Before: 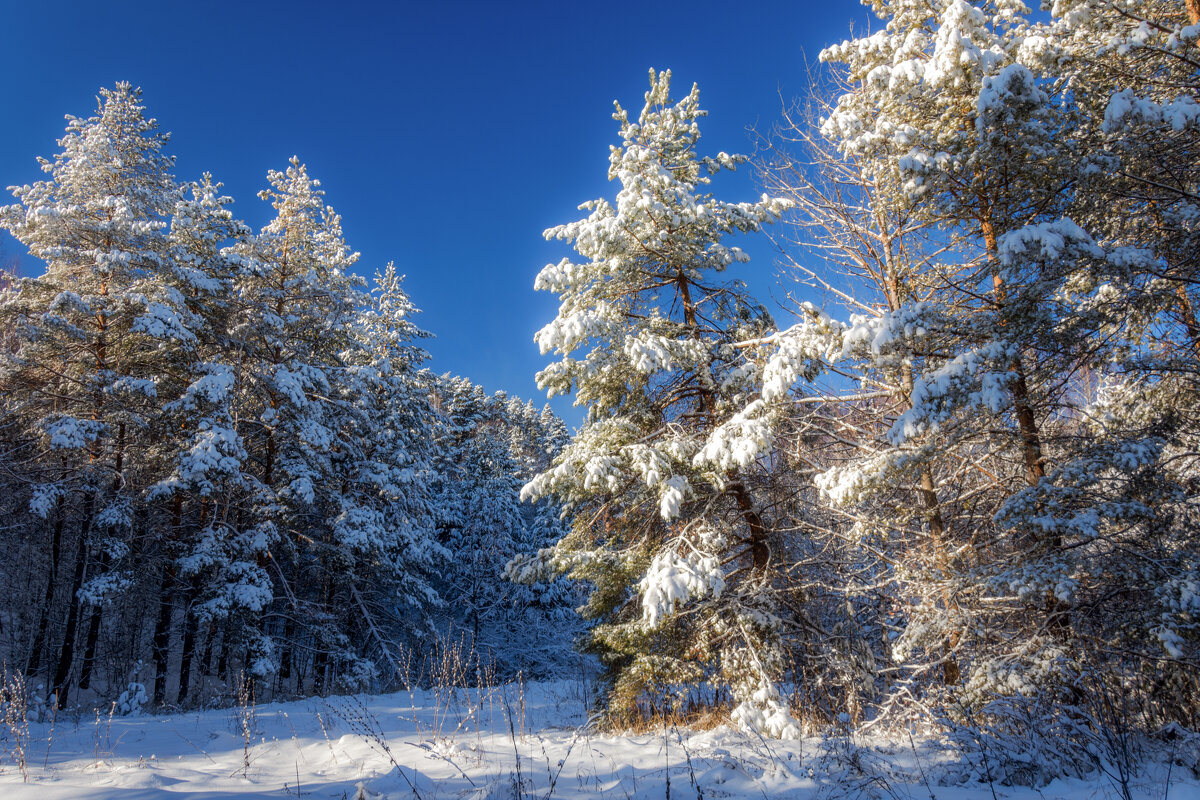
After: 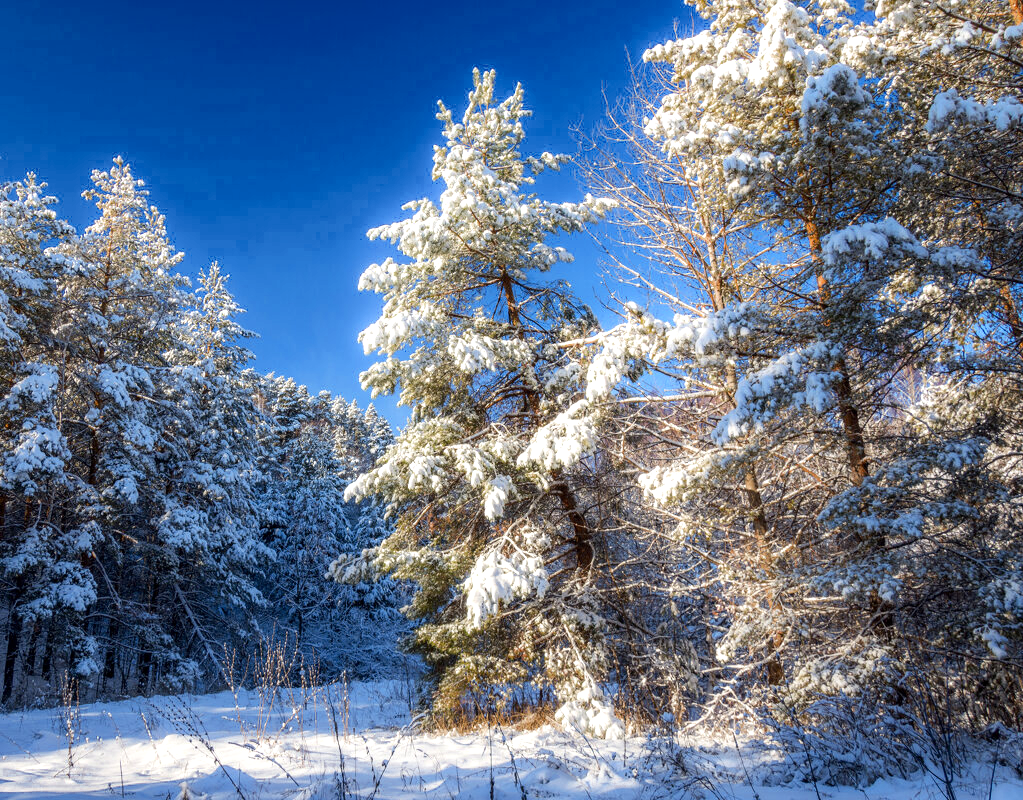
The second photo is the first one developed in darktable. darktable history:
crop and rotate: left 14.719%
contrast brightness saturation: contrast 0.103, brightness 0.013, saturation 0.024
color zones: curves: ch0 [(0.27, 0.396) (0.563, 0.504) (0.75, 0.5) (0.787, 0.307)]
exposure: black level correction 0.001, exposure 0.498 EV, compensate highlight preservation false
